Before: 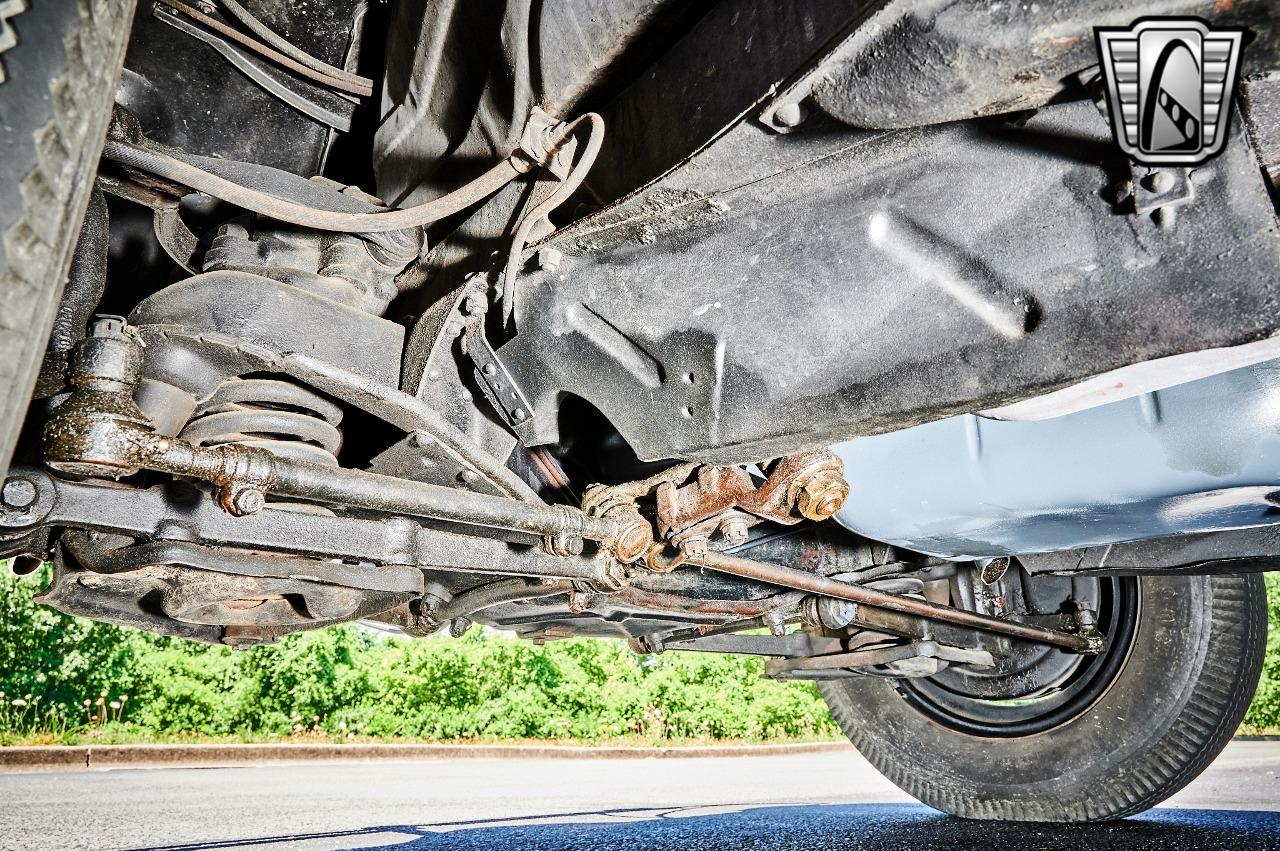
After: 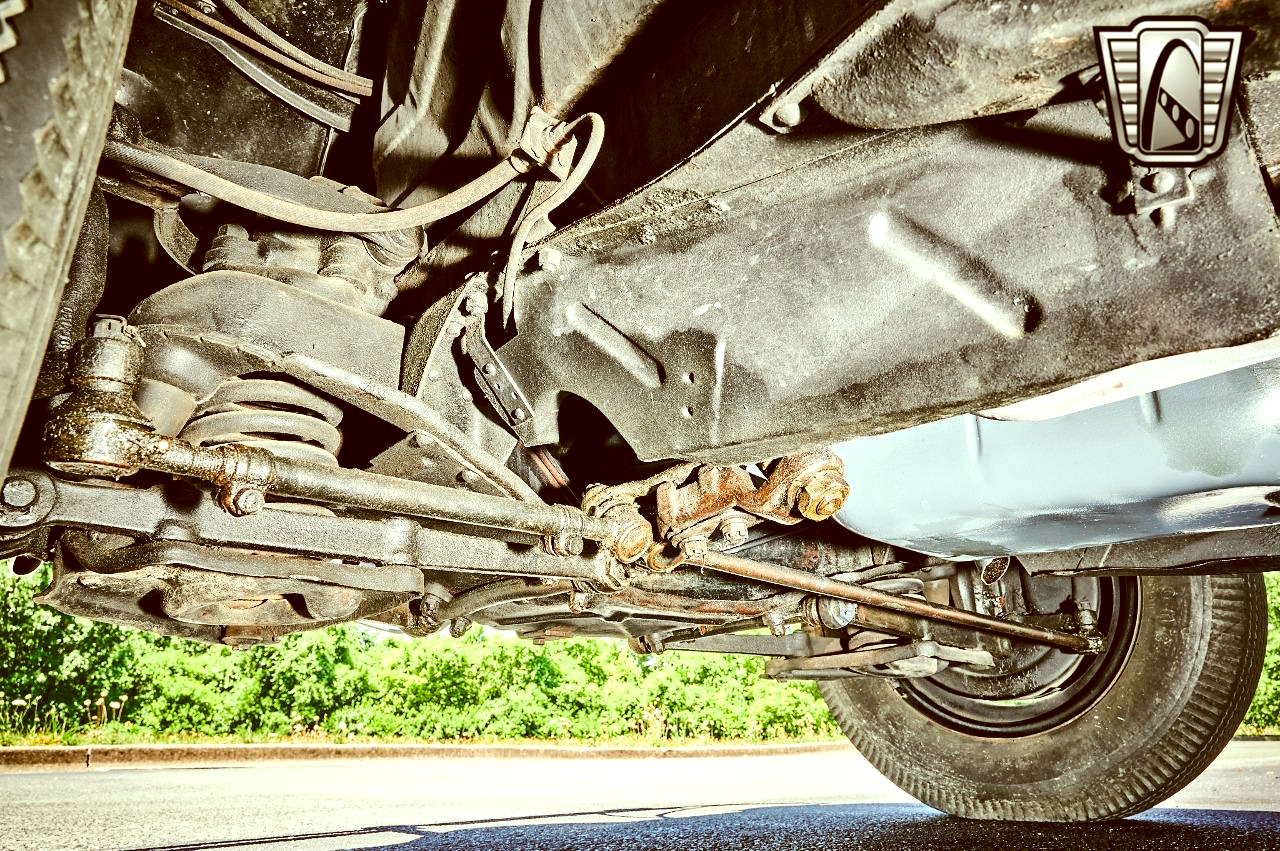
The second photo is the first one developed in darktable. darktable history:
tone equalizer: -8 EV -0.416 EV, -7 EV -0.408 EV, -6 EV -0.307 EV, -5 EV -0.221 EV, -3 EV 0.235 EV, -2 EV 0.312 EV, -1 EV 0.367 EV, +0 EV 0.43 EV, edges refinement/feathering 500, mask exposure compensation -1.57 EV, preserve details no
color correction: highlights a* -6.02, highlights b* 9.36, shadows a* 10.65, shadows b* 23.98
